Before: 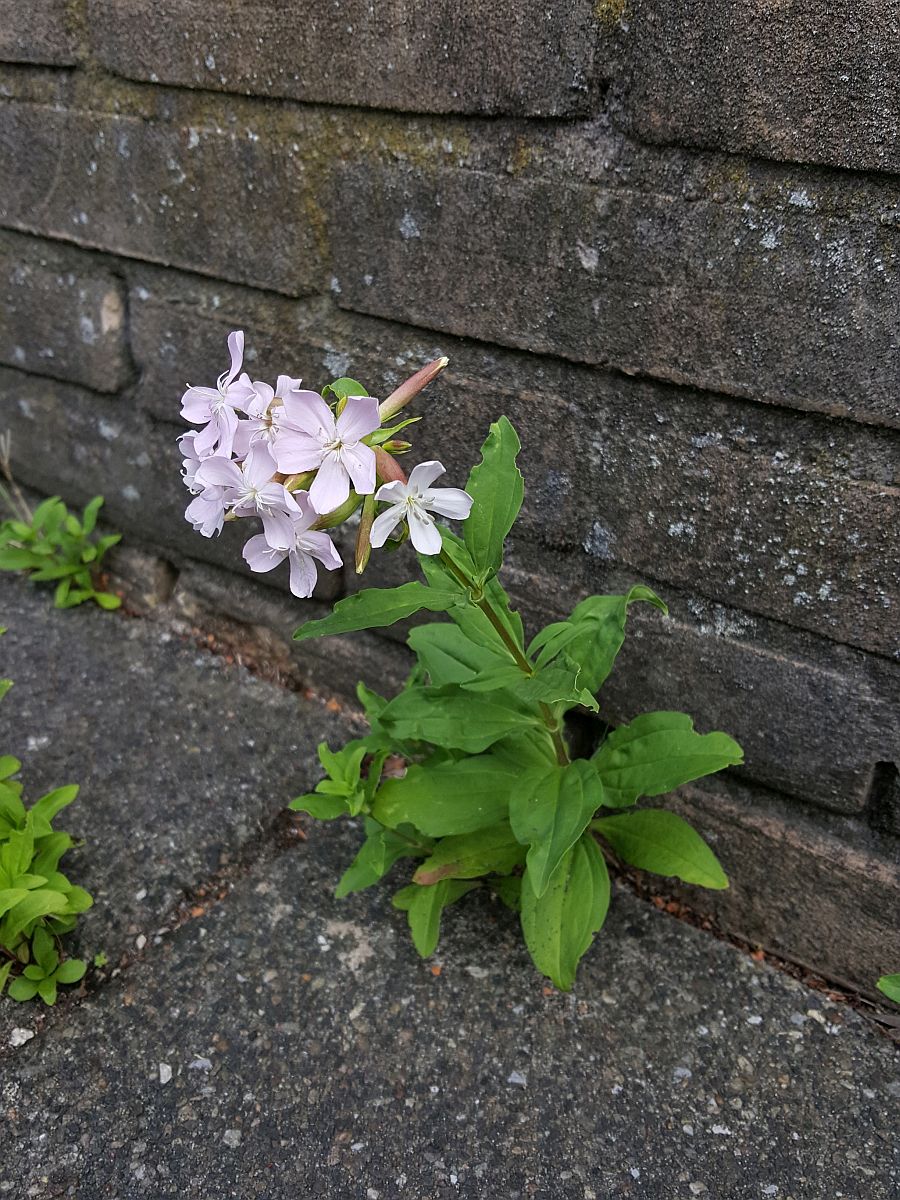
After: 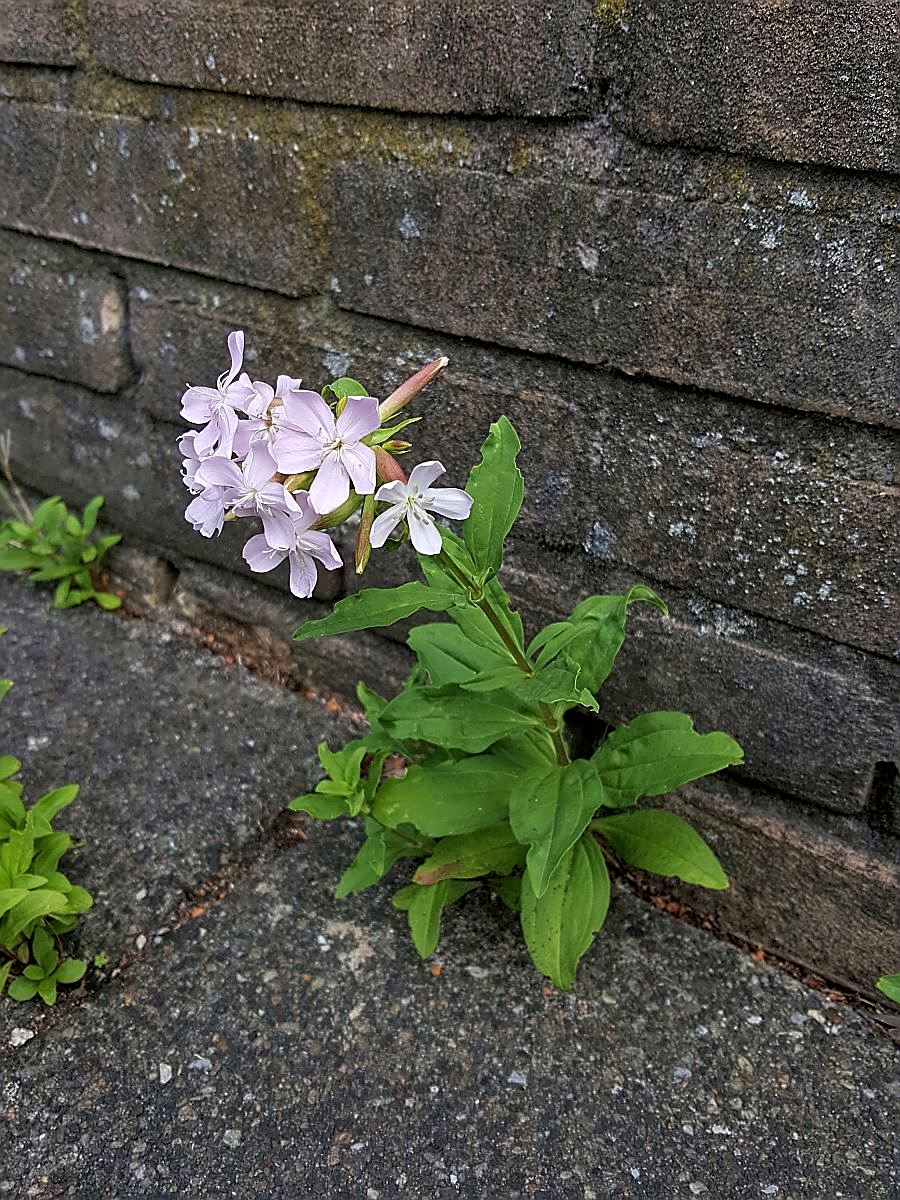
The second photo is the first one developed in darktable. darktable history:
velvia: on, module defaults
sharpen: on, module defaults
local contrast: highlights 100%, shadows 100%, detail 120%, midtone range 0.2
